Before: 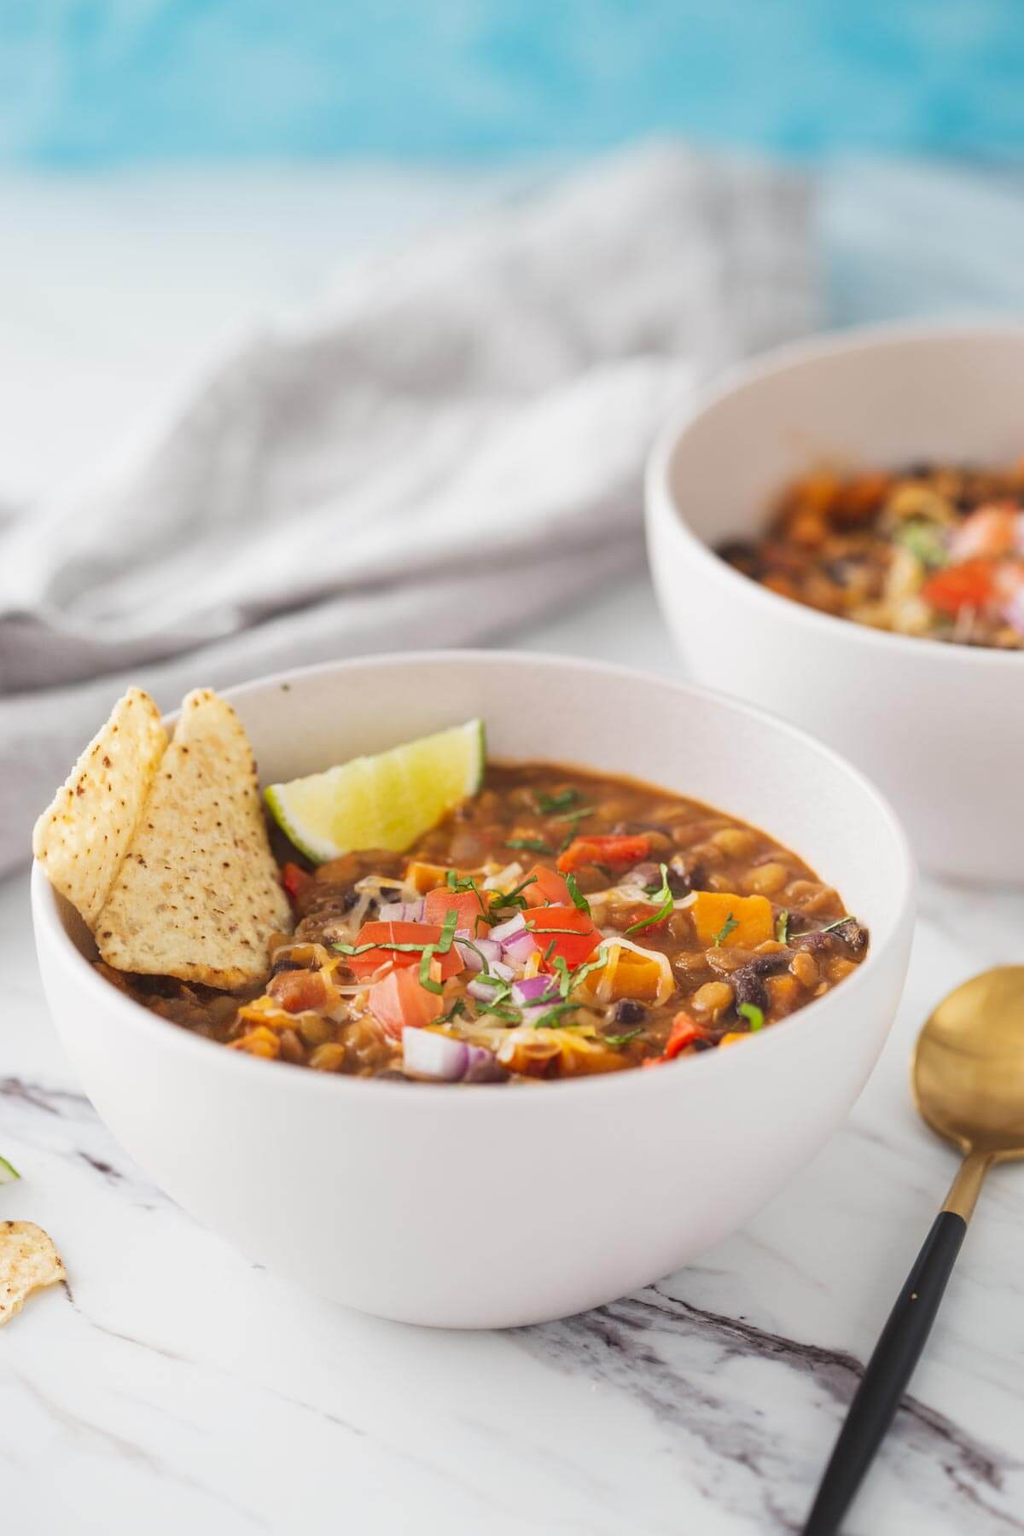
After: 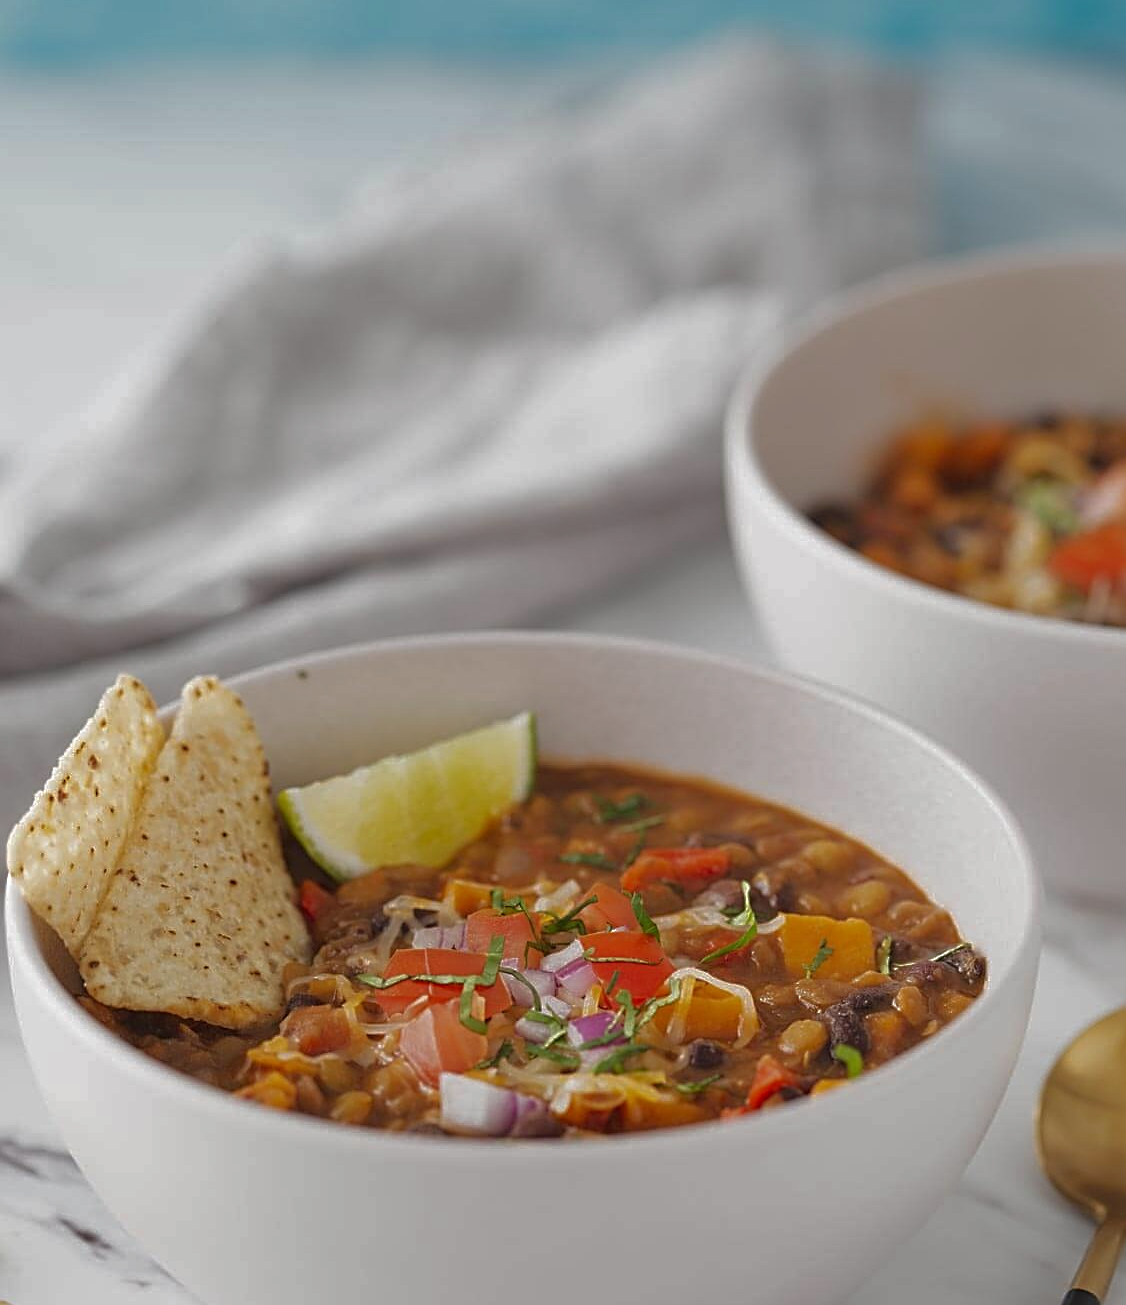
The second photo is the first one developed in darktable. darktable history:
crop: left 2.737%, top 7.287%, right 3.421%, bottom 20.179%
base curve: curves: ch0 [(0, 0) (0.841, 0.609) (1, 1)]
sharpen: radius 2.531, amount 0.628
